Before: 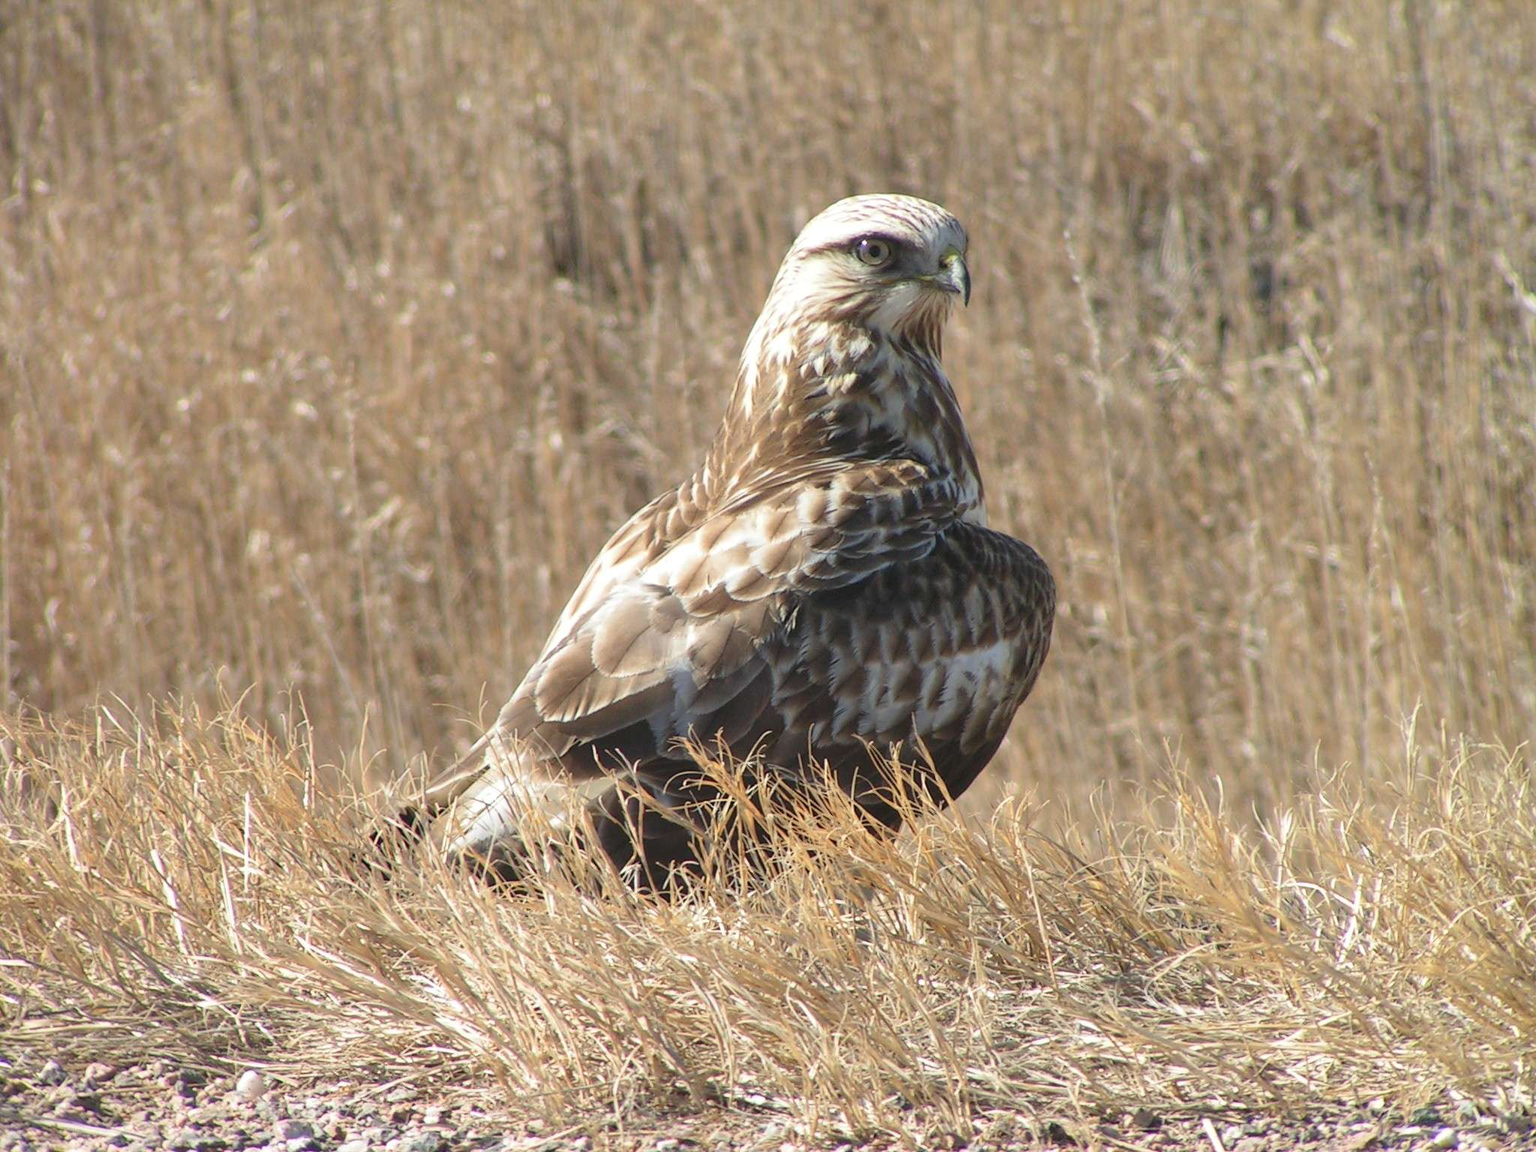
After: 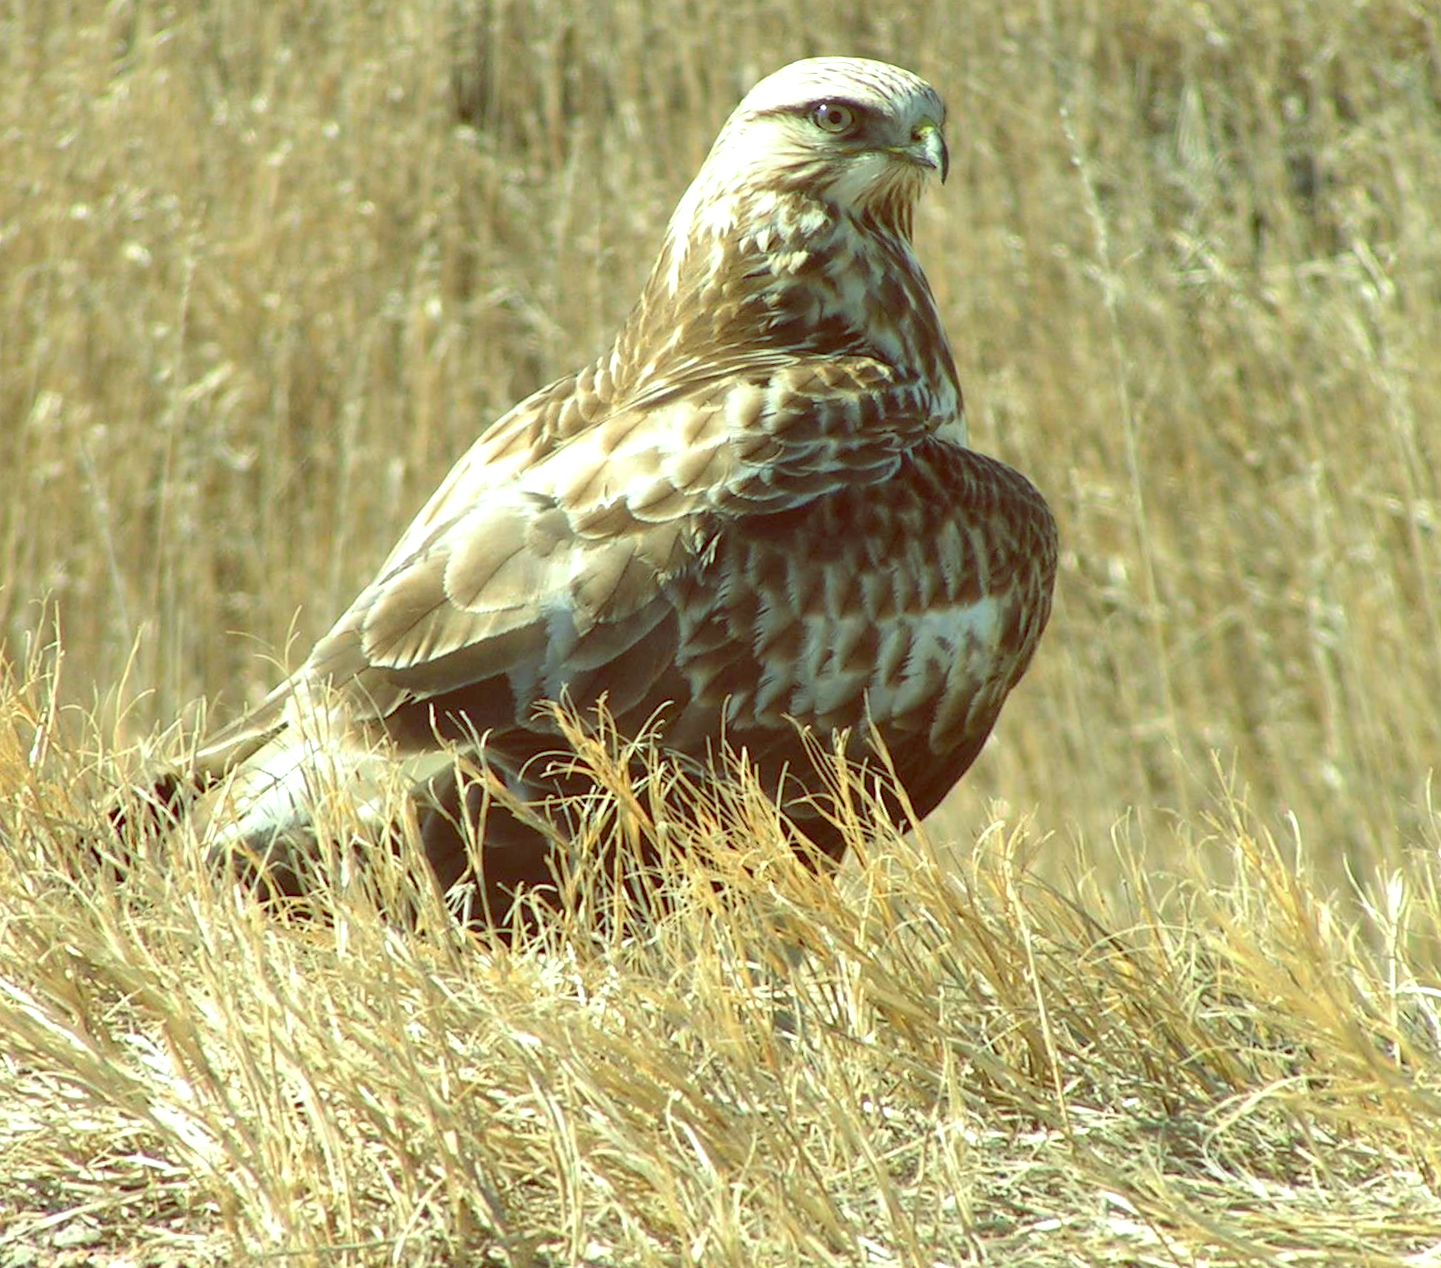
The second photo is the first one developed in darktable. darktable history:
color balance: lift [1, 1.015, 0.987, 0.985], gamma [1, 0.959, 1.042, 0.958], gain [0.927, 0.938, 1.072, 0.928], contrast 1.5%
exposure: black level correction 0, exposure 0.5 EV, compensate exposure bias true, compensate highlight preservation false
crop and rotate: angle -3.27°, left 5.211%, top 5.211%, right 4.607%, bottom 4.607%
rotate and perspective: rotation 0.72°, lens shift (vertical) -0.352, lens shift (horizontal) -0.051, crop left 0.152, crop right 0.859, crop top 0.019, crop bottom 0.964
